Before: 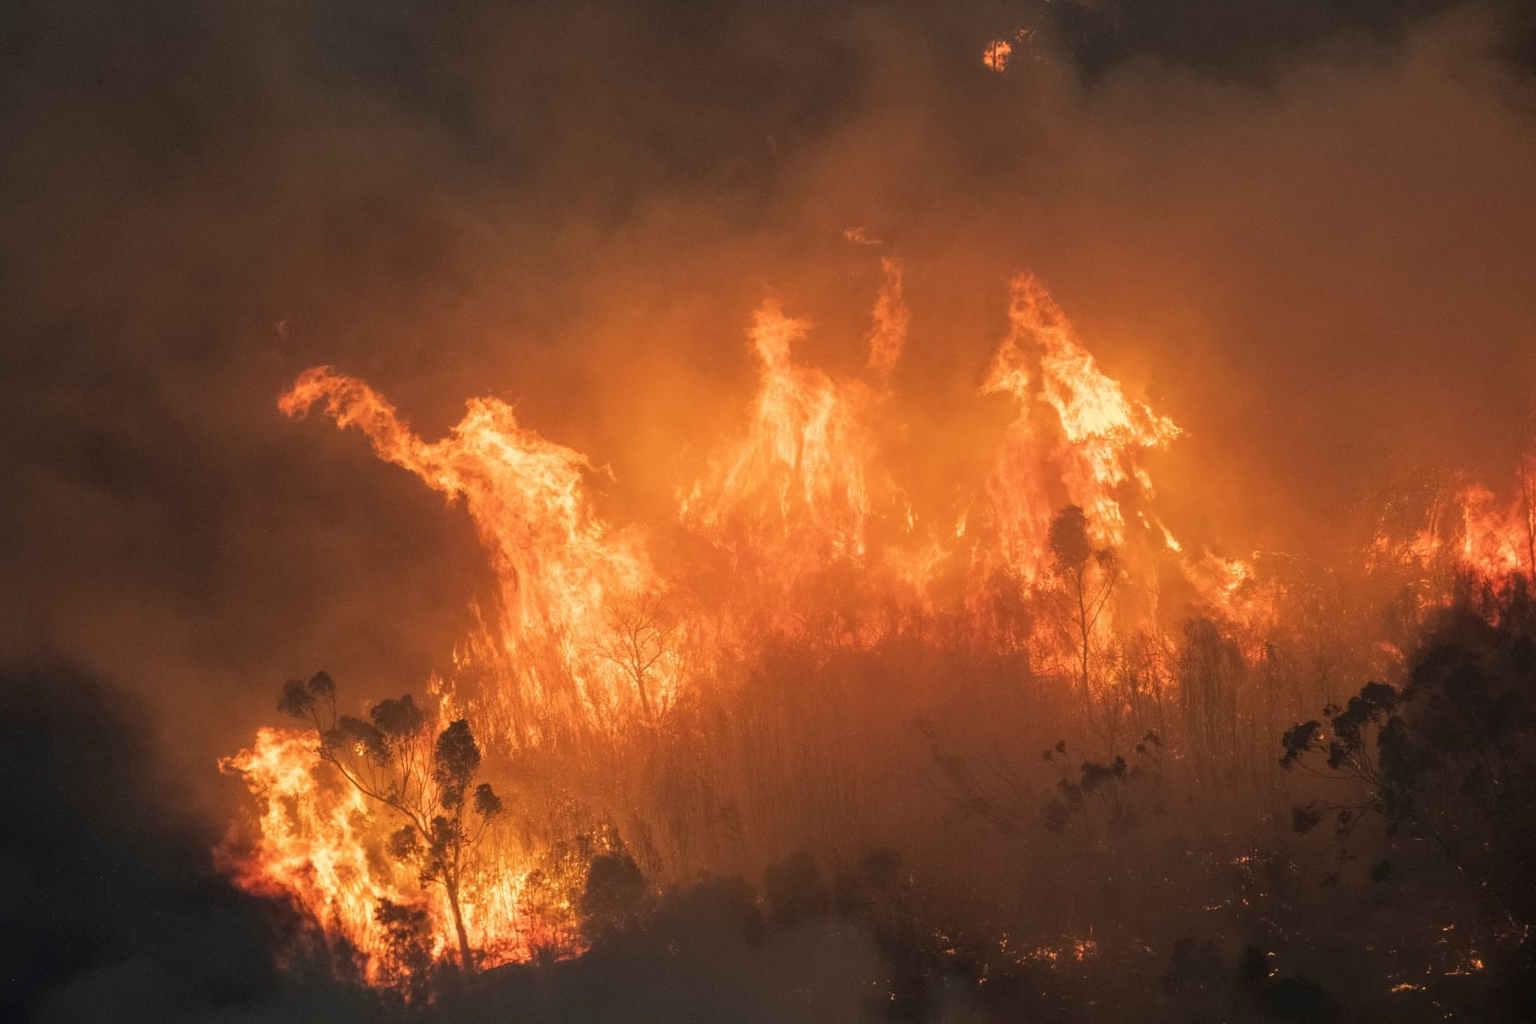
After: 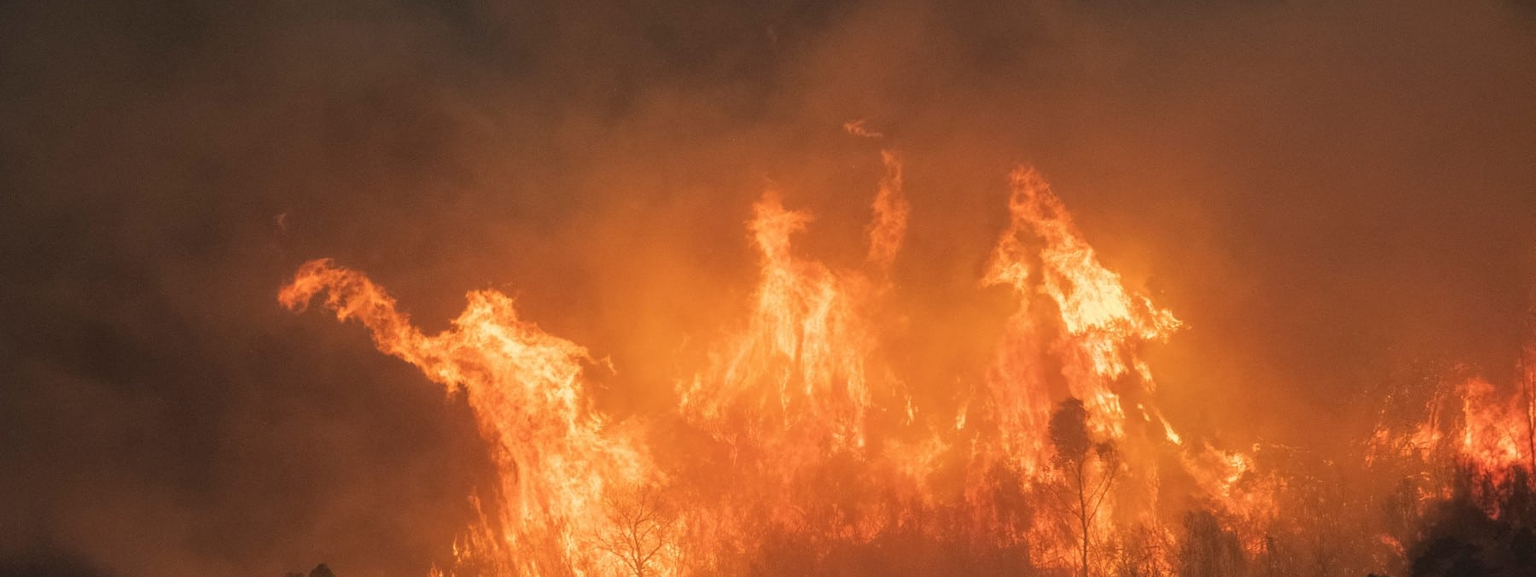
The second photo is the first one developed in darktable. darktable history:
crop and rotate: top 10.559%, bottom 33.008%
